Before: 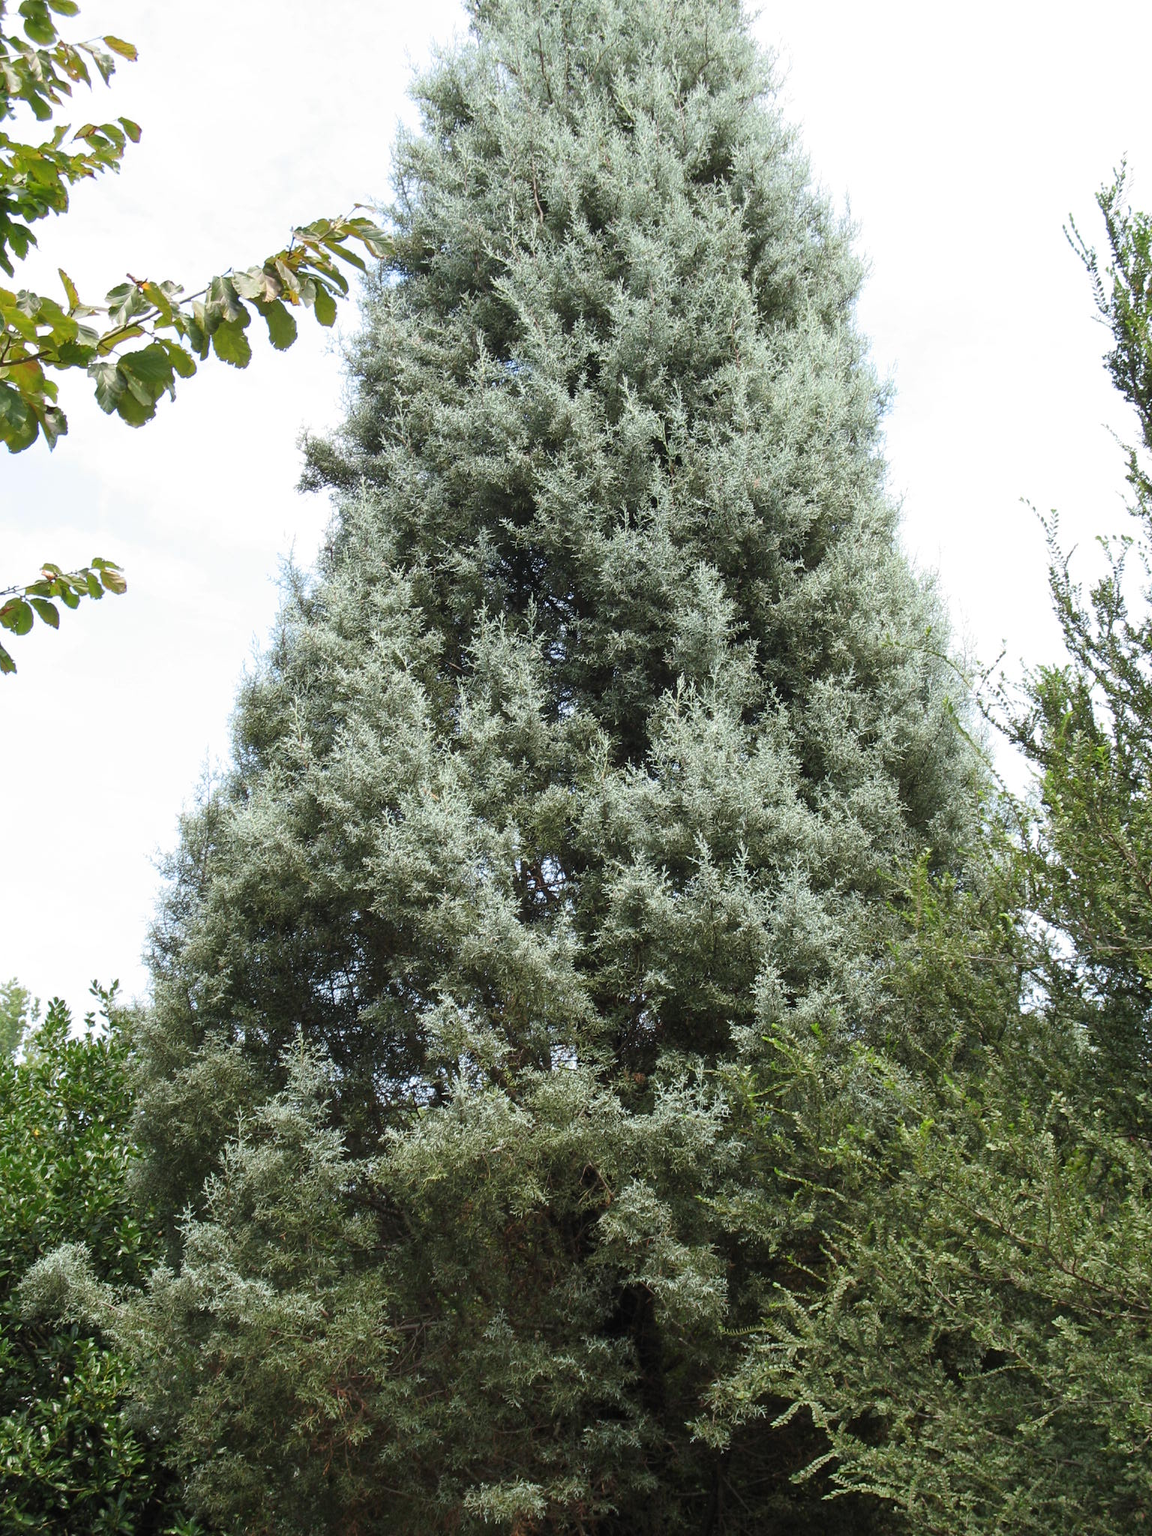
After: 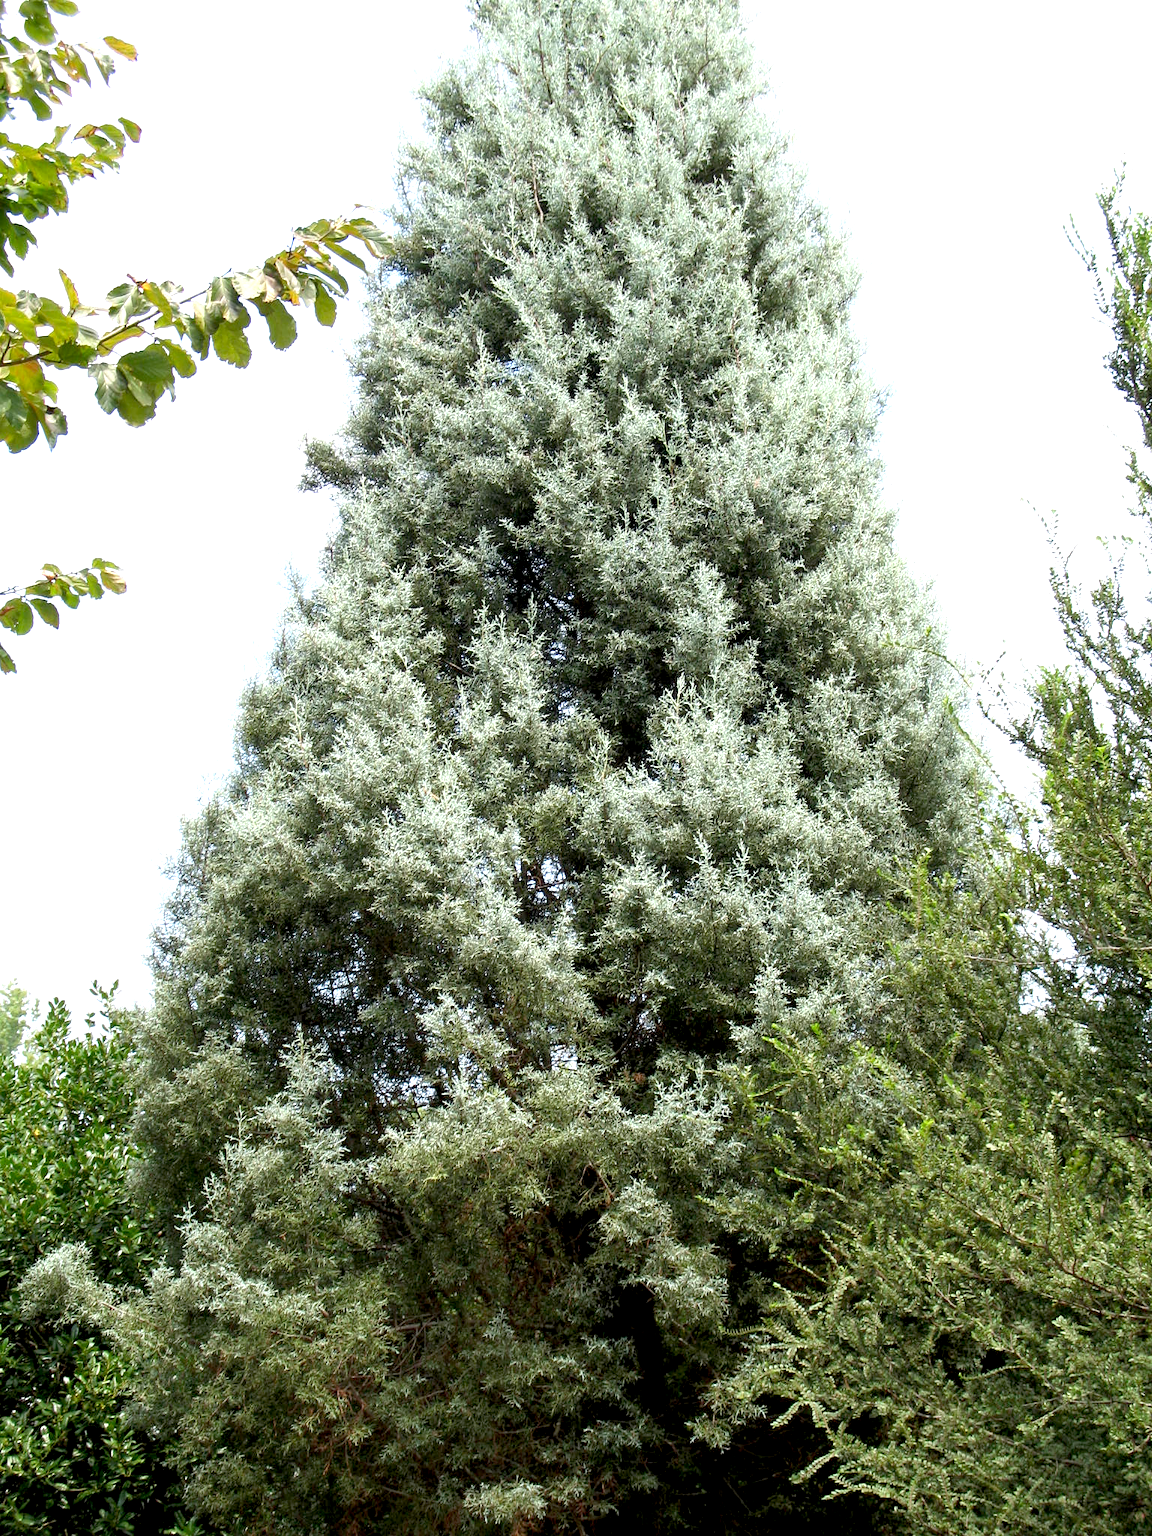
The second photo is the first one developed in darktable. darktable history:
exposure: black level correction 0.012, exposure 0.703 EV, compensate exposure bias true, compensate highlight preservation false
